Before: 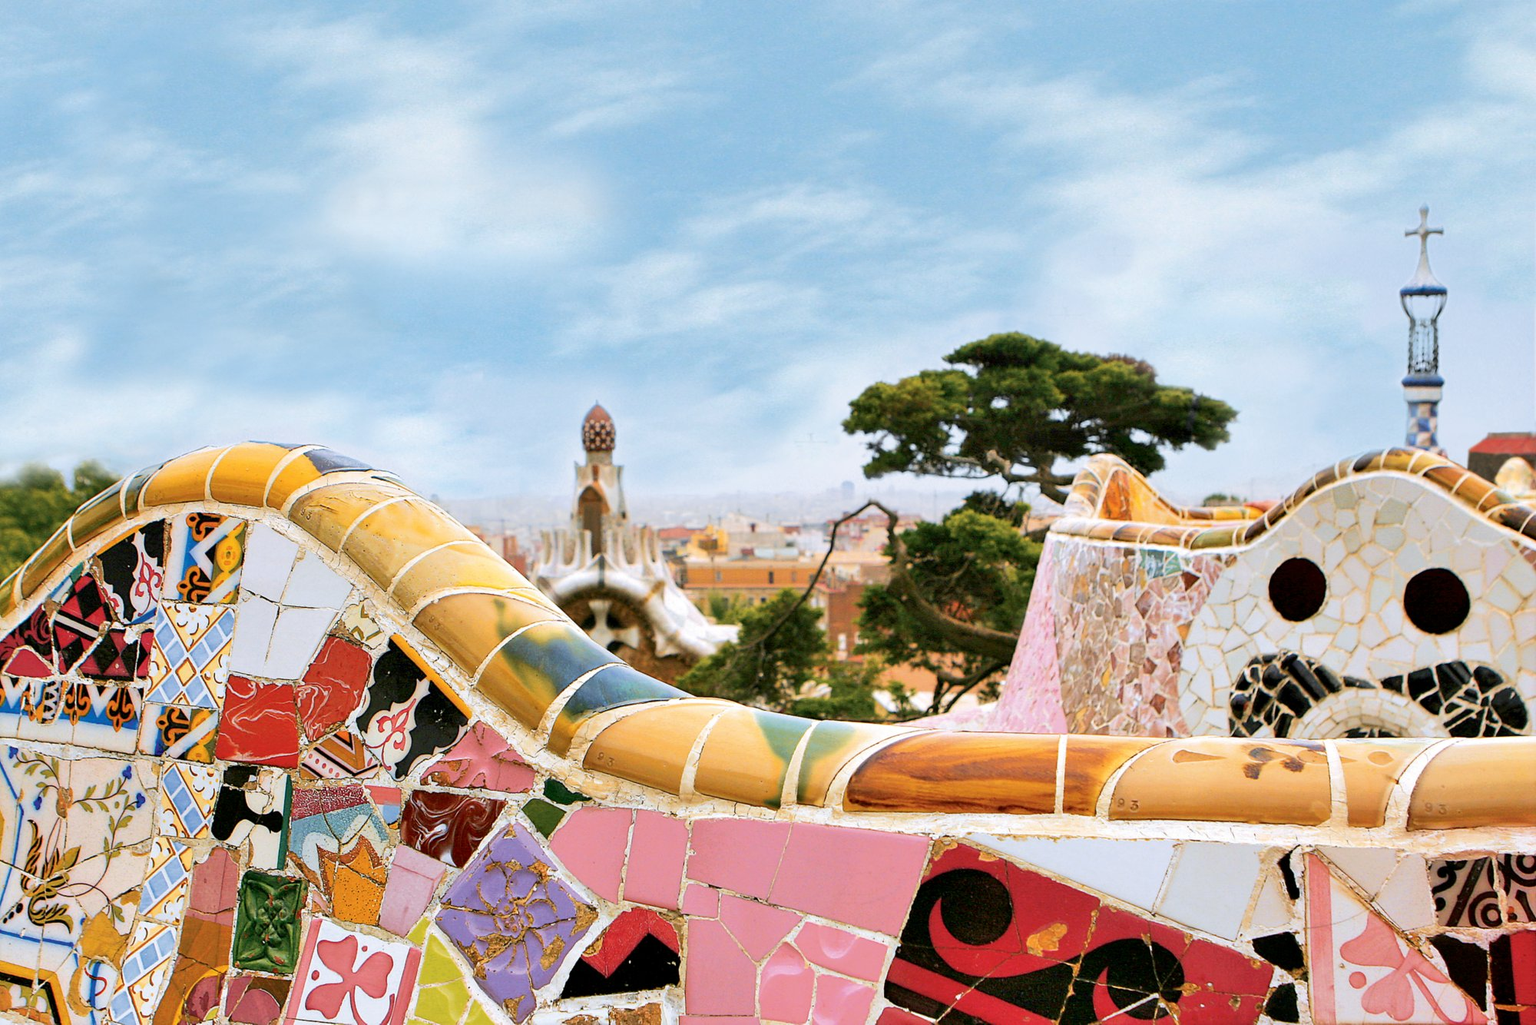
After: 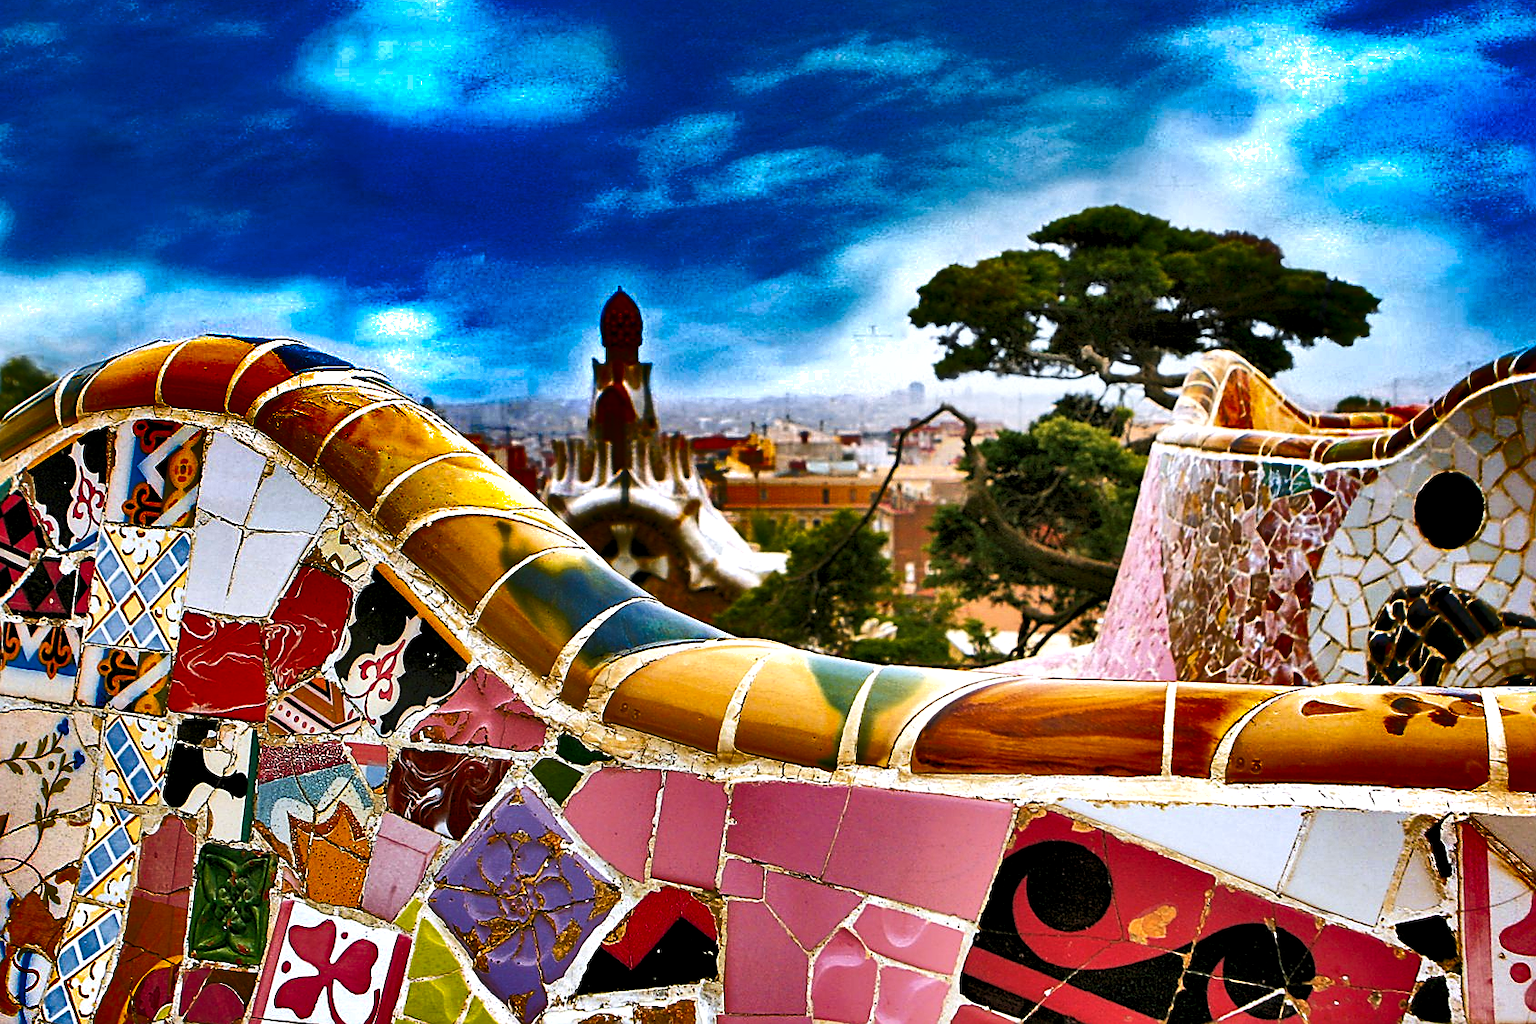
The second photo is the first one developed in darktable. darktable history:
crop and rotate: left 4.842%, top 15.51%, right 10.668%
shadows and highlights: radius 123.98, shadows 100, white point adjustment -3, highlights -100, highlights color adjustment 89.84%, soften with gaussian
levels: levels [0.055, 0.477, 0.9]
sharpen: on, module defaults
